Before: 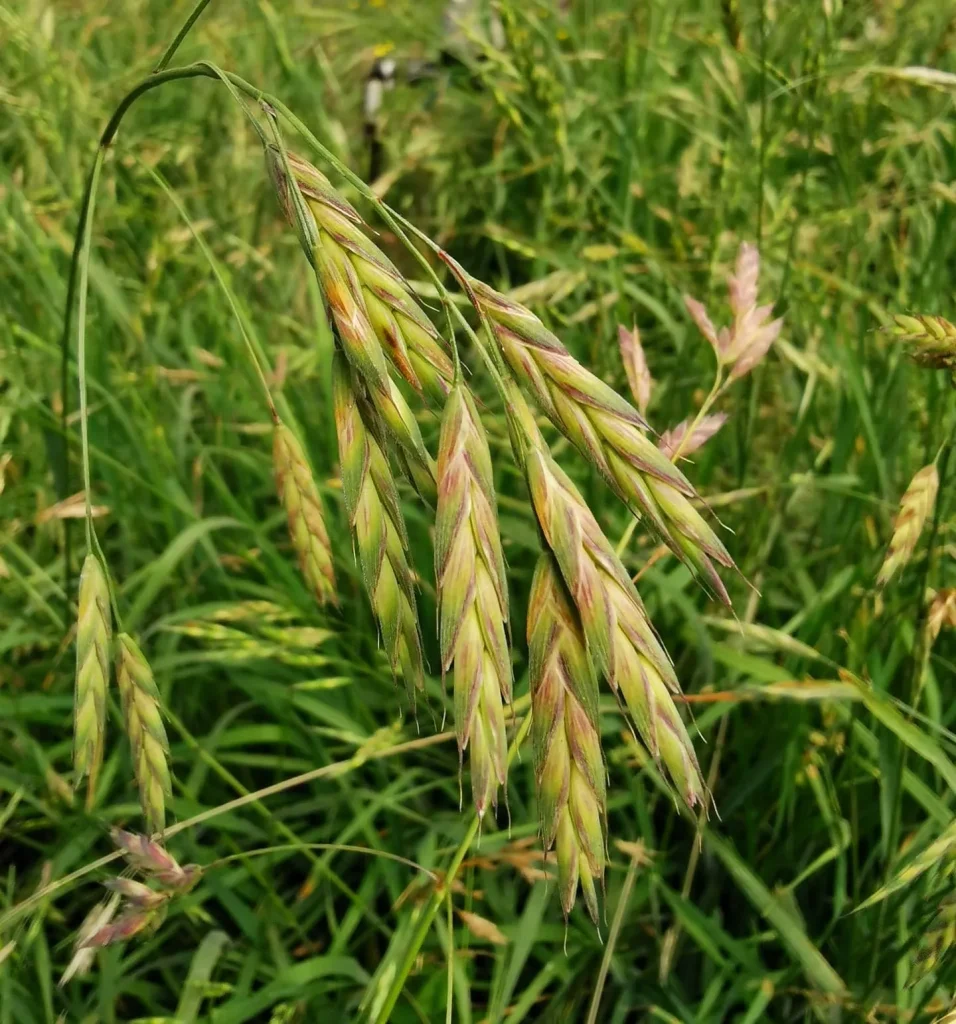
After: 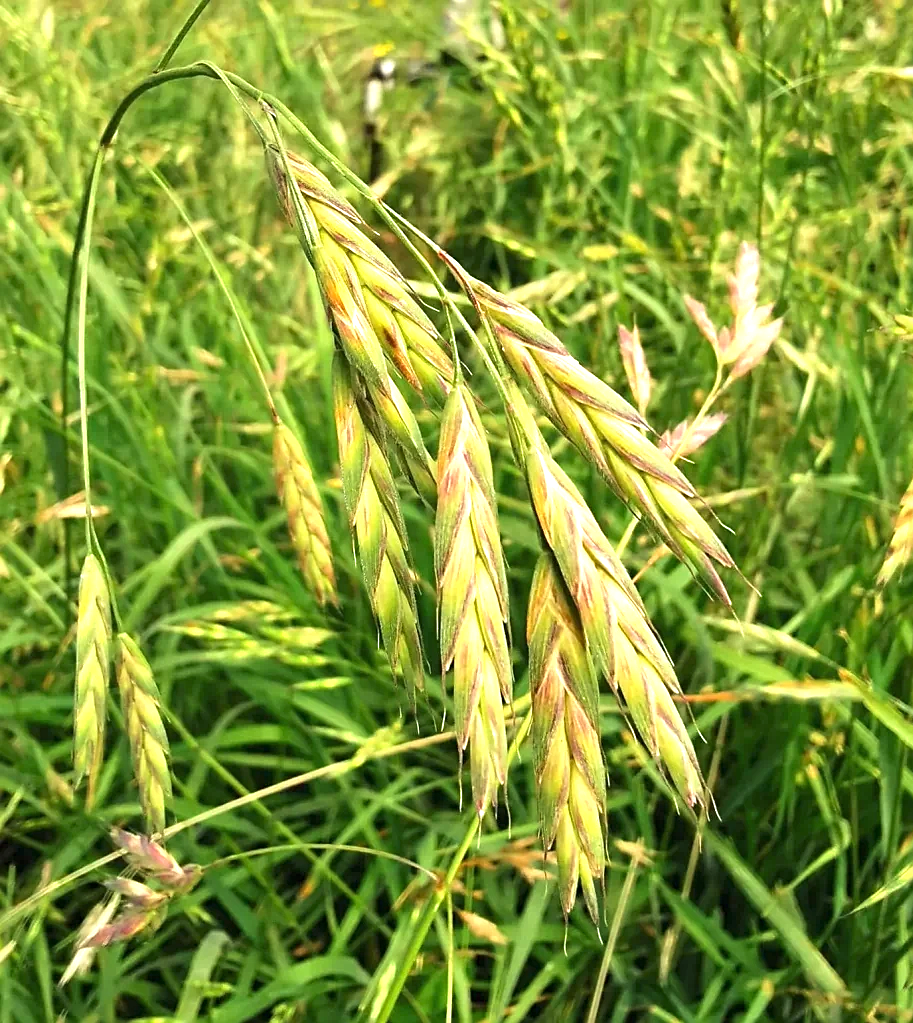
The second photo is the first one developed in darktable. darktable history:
local contrast: mode bilateral grid, contrast 100, coarseness 100, detail 95%, midtone range 0.2
crop: right 4.444%, bottom 0.032%
exposure: black level correction 0, exposure 1.1 EV, compensate highlight preservation false
velvia: strength 10.37%
sharpen: on, module defaults
